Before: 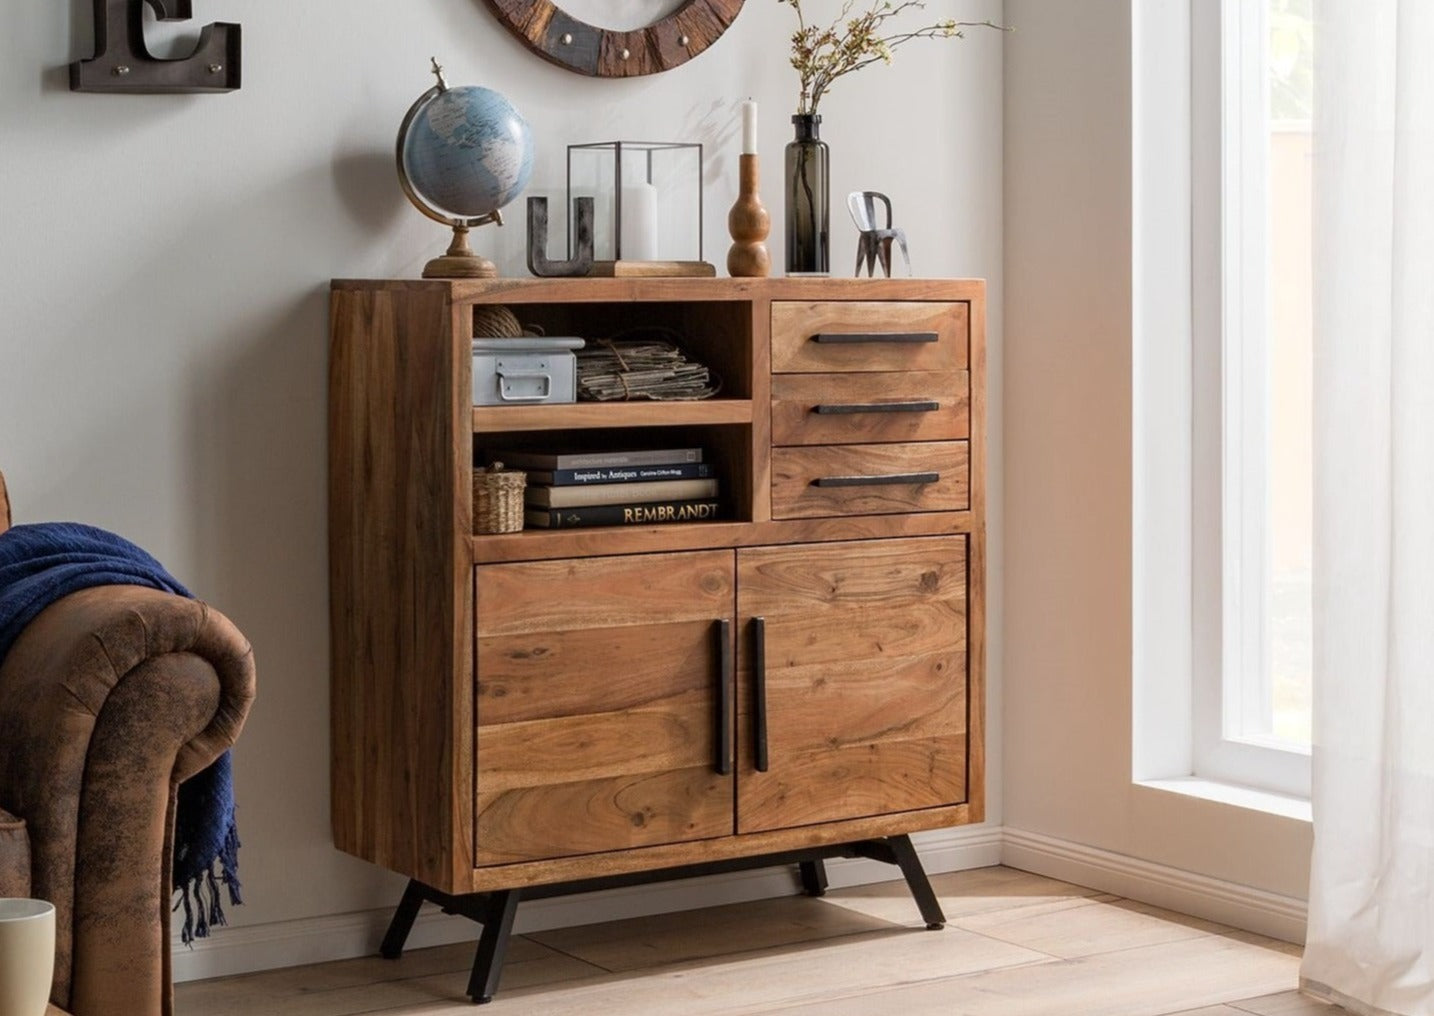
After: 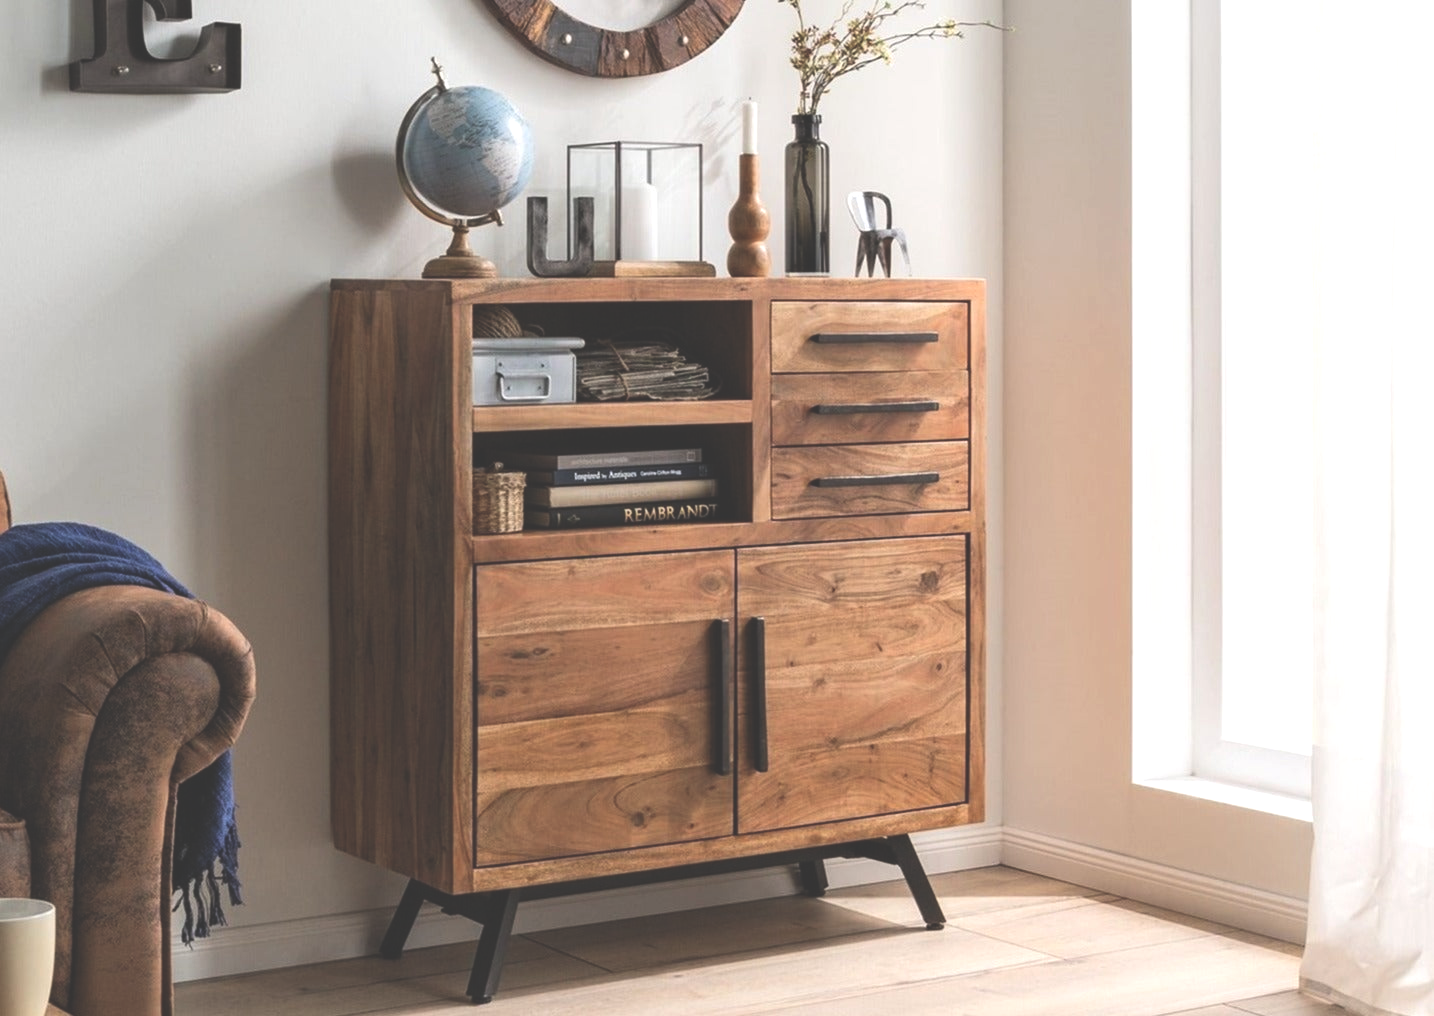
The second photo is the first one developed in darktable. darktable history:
exposure: black level correction -0.041, exposure 0.062 EV, compensate highlight preservation false
tone equalizer: -8 EV -0.412 EV, -7 EV -0.371 EV, -6 EV -0.371 EV, -5 EV -0.184 EV, -3 EV 0.211 EV, -2 EV 0.349 EV, -1 EV 0.367 EV, +0 EV 0.424 EV, edges refinement/feathering 500, mask exposure compensation -1.57 EV, preserve details no
